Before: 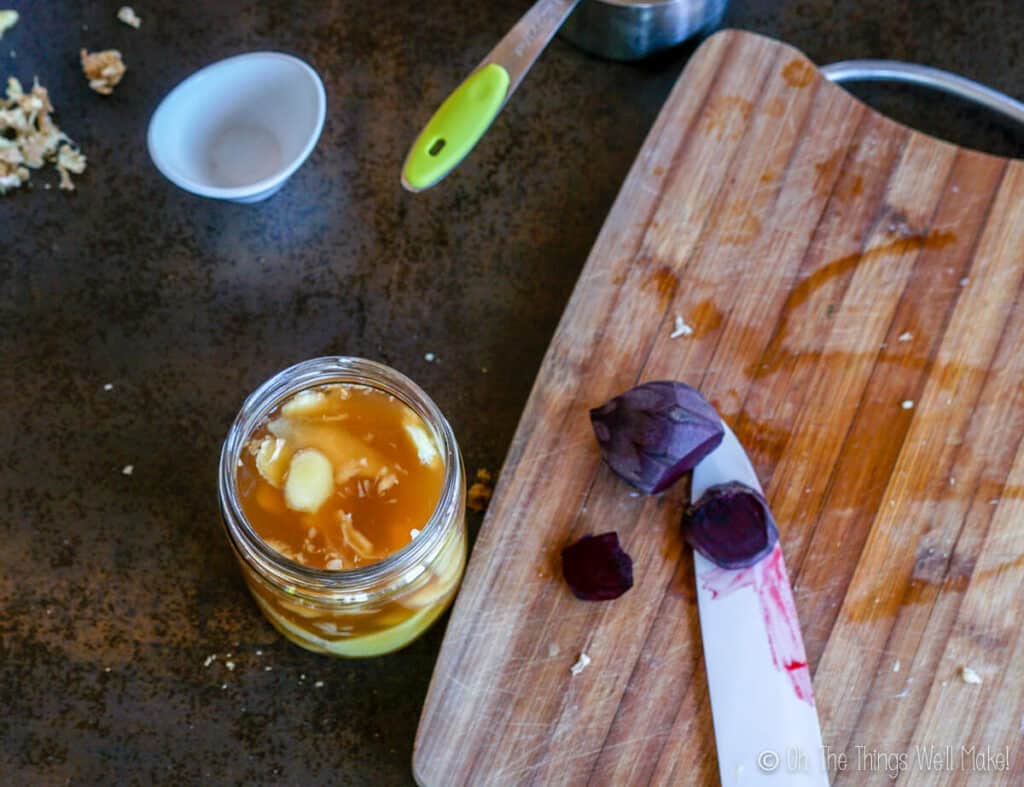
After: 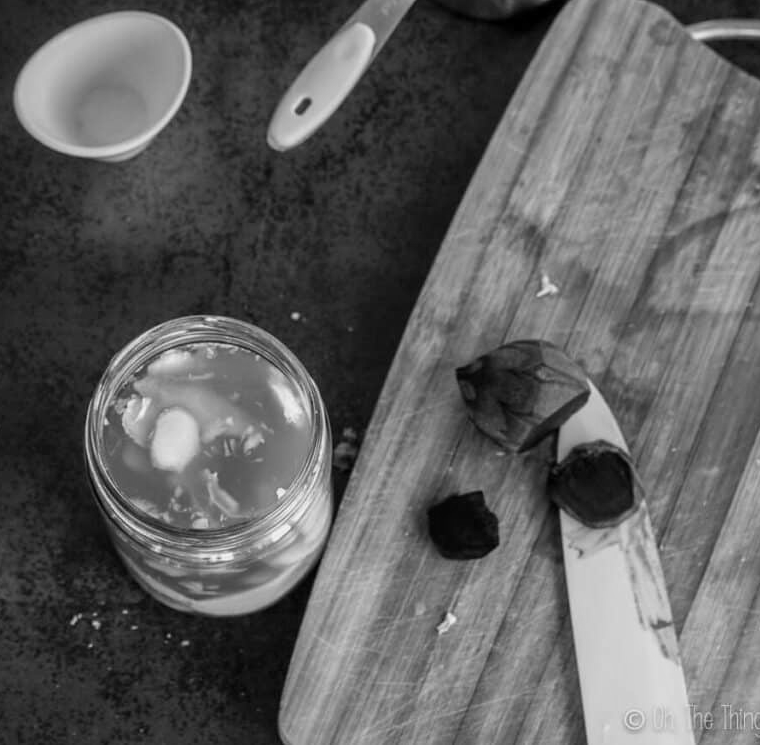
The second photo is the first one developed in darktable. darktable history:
crop and rotate: left 13.15%, top 5.251%, right 12.609%
monochrome: a 73.58, b 64.21
